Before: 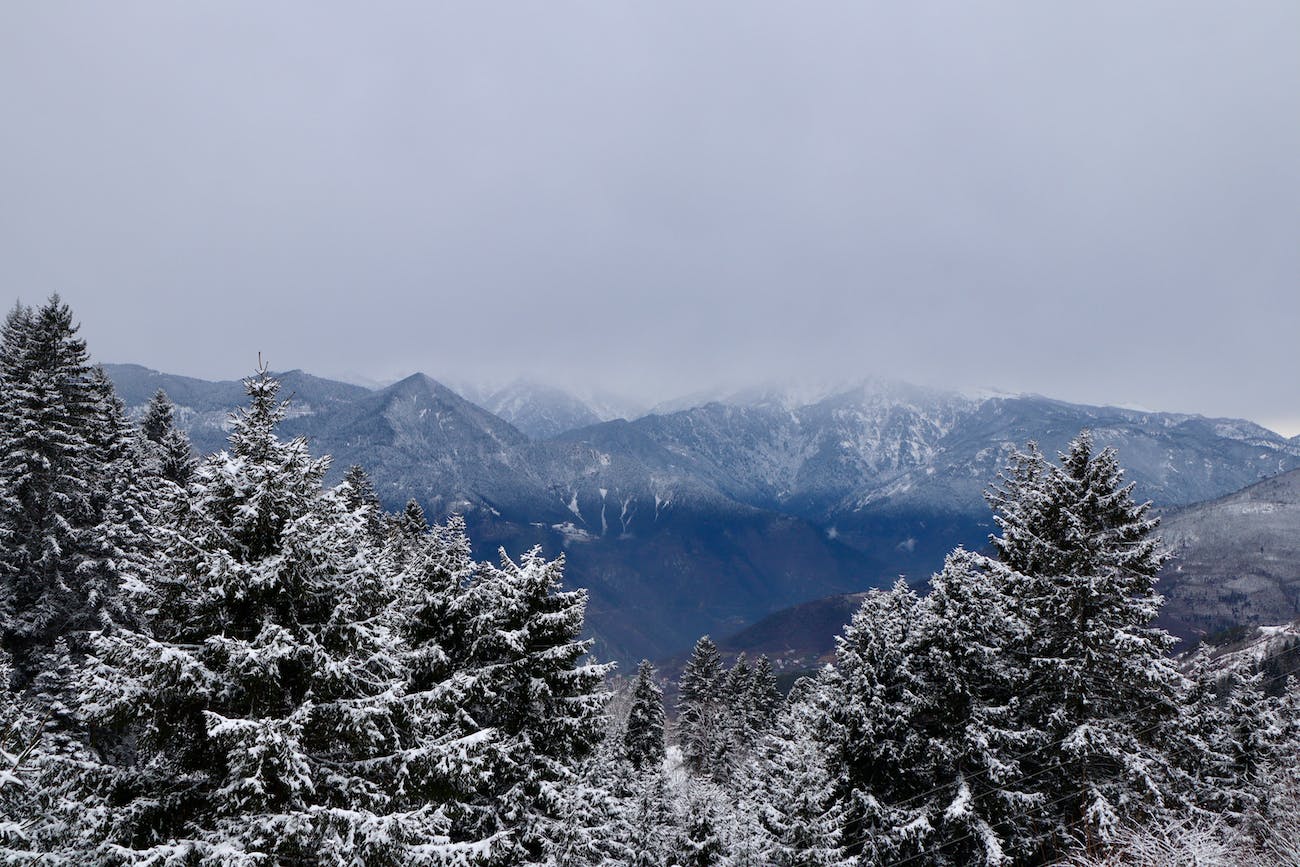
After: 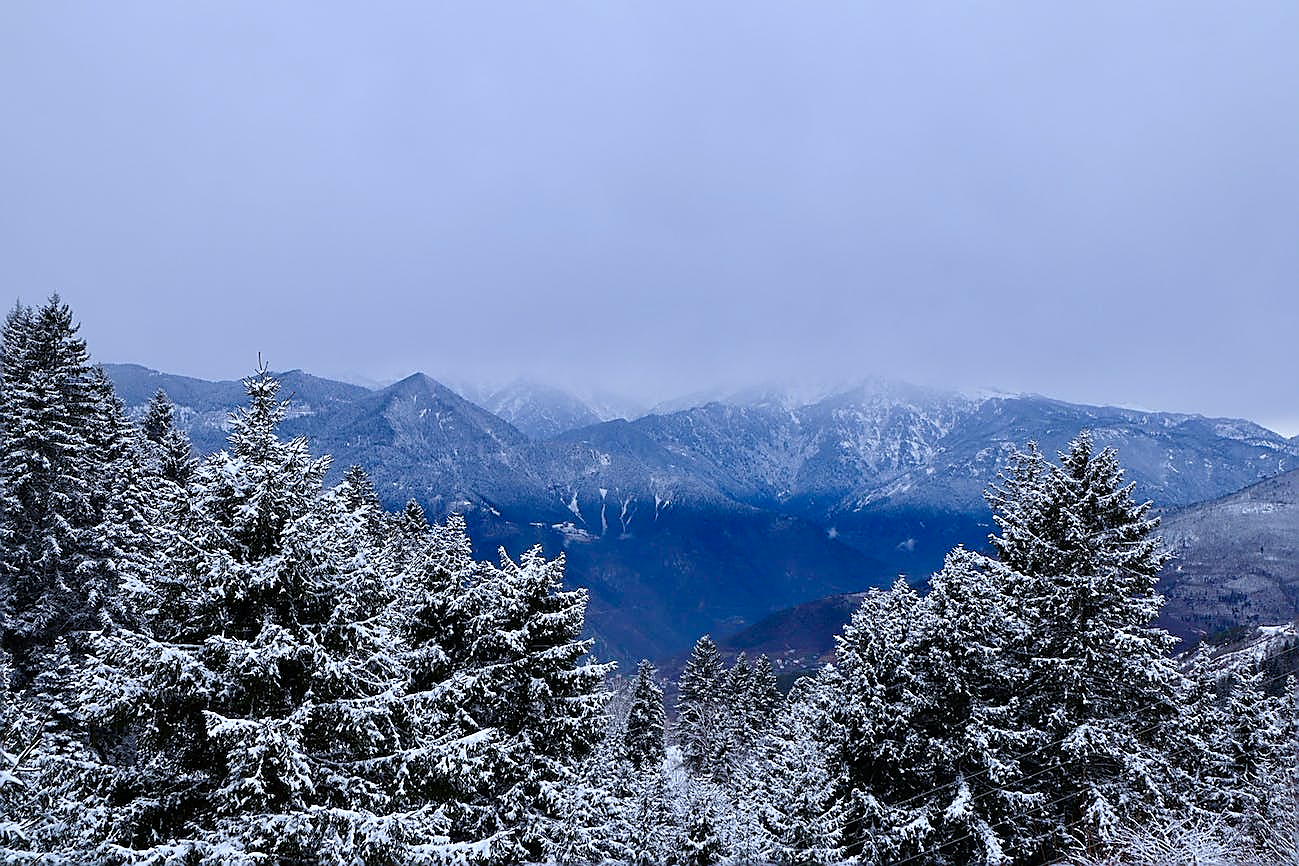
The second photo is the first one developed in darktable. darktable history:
color balance rgb: perceptual saturation grading › global saturation 20%, perceptual saturation grading › highlights -25%, perceptual saturation grading › shadows 50%
white balance: red 0.926, green 1.003, blue 1.133
contrast brightness saturation: saturation -0.04
sharpen: radius 1.4, amount 1.25, threshold 0.7
